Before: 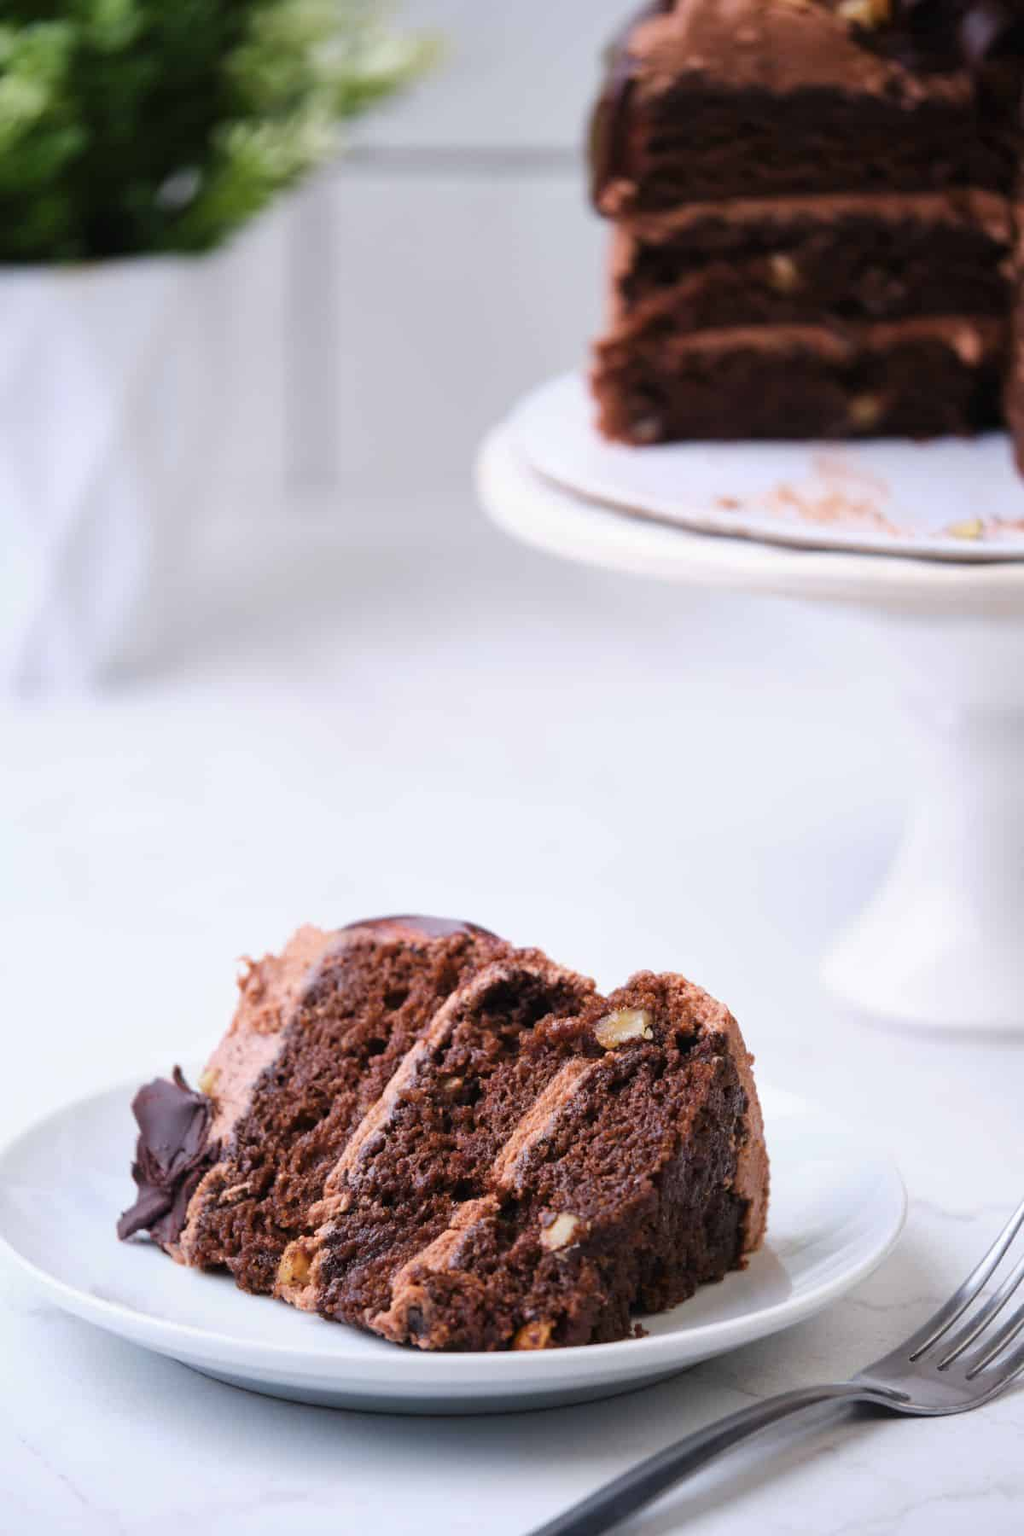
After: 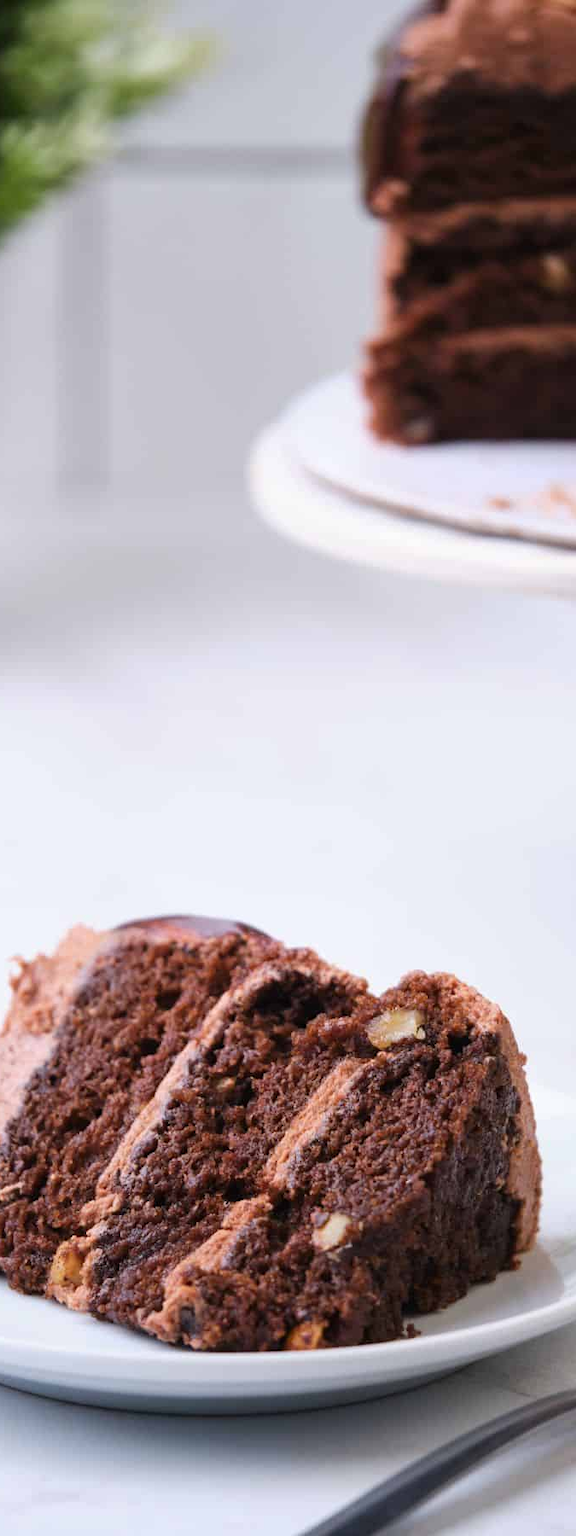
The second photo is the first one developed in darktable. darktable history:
crop and rotate: left 22.327%, right 21.381%
